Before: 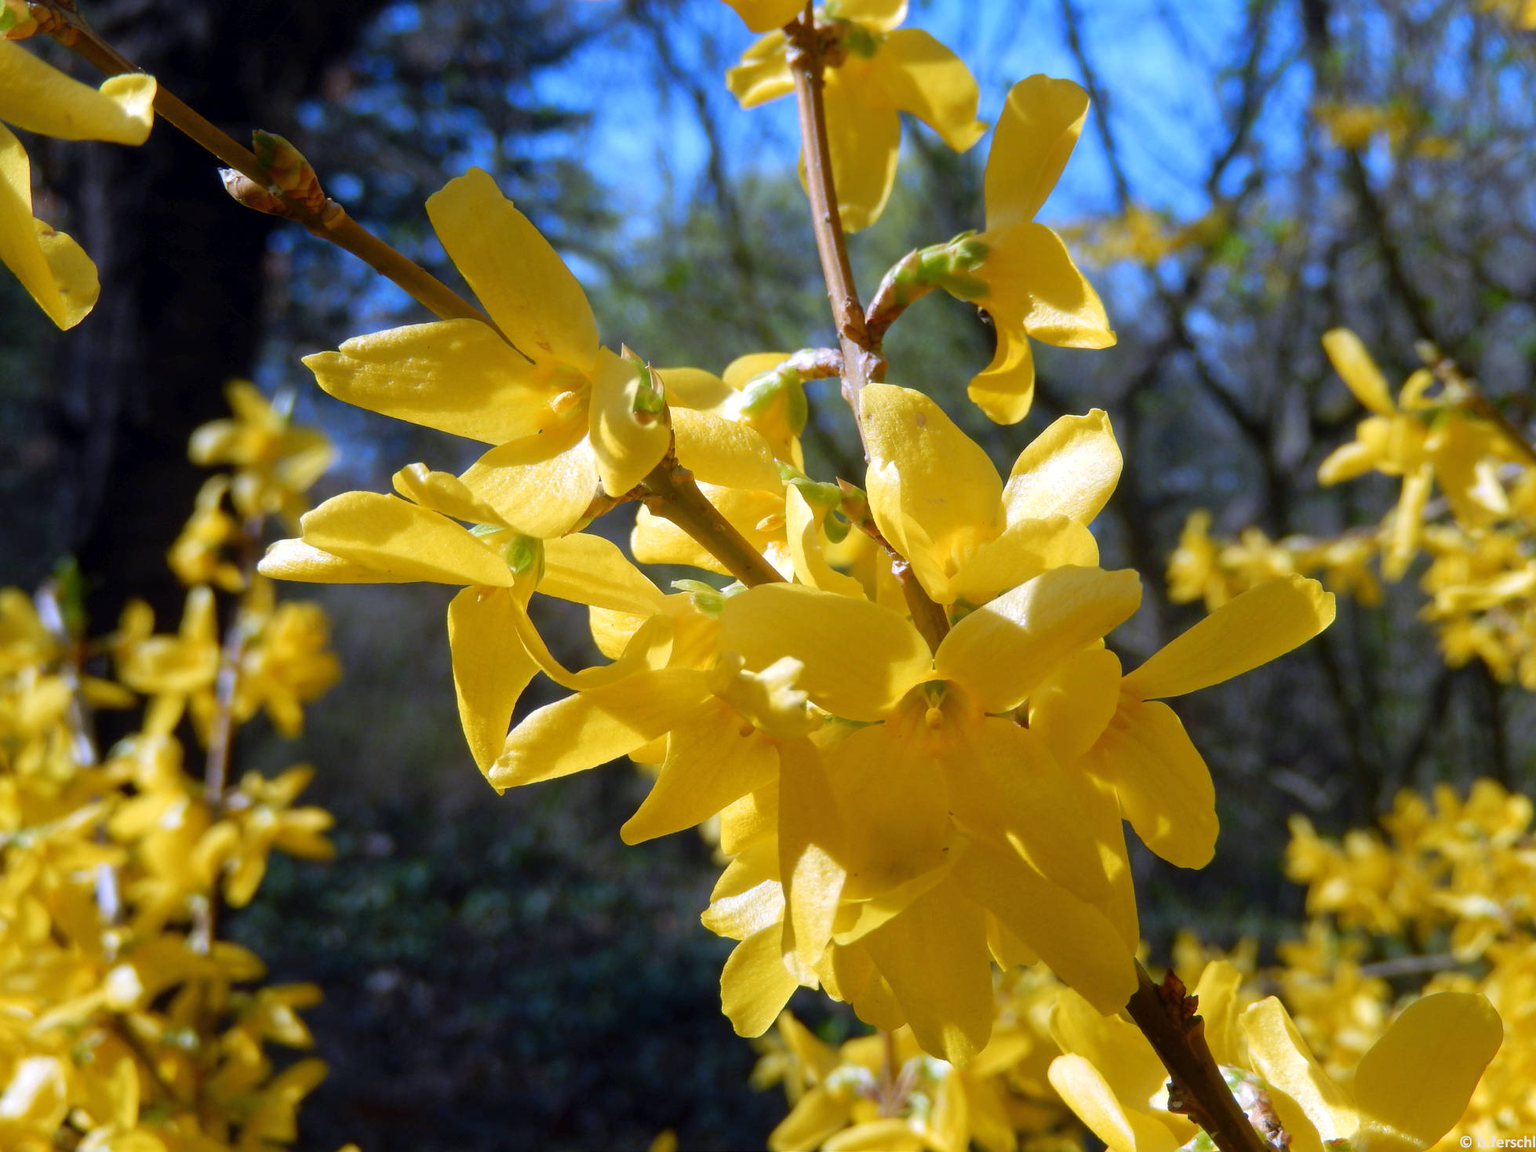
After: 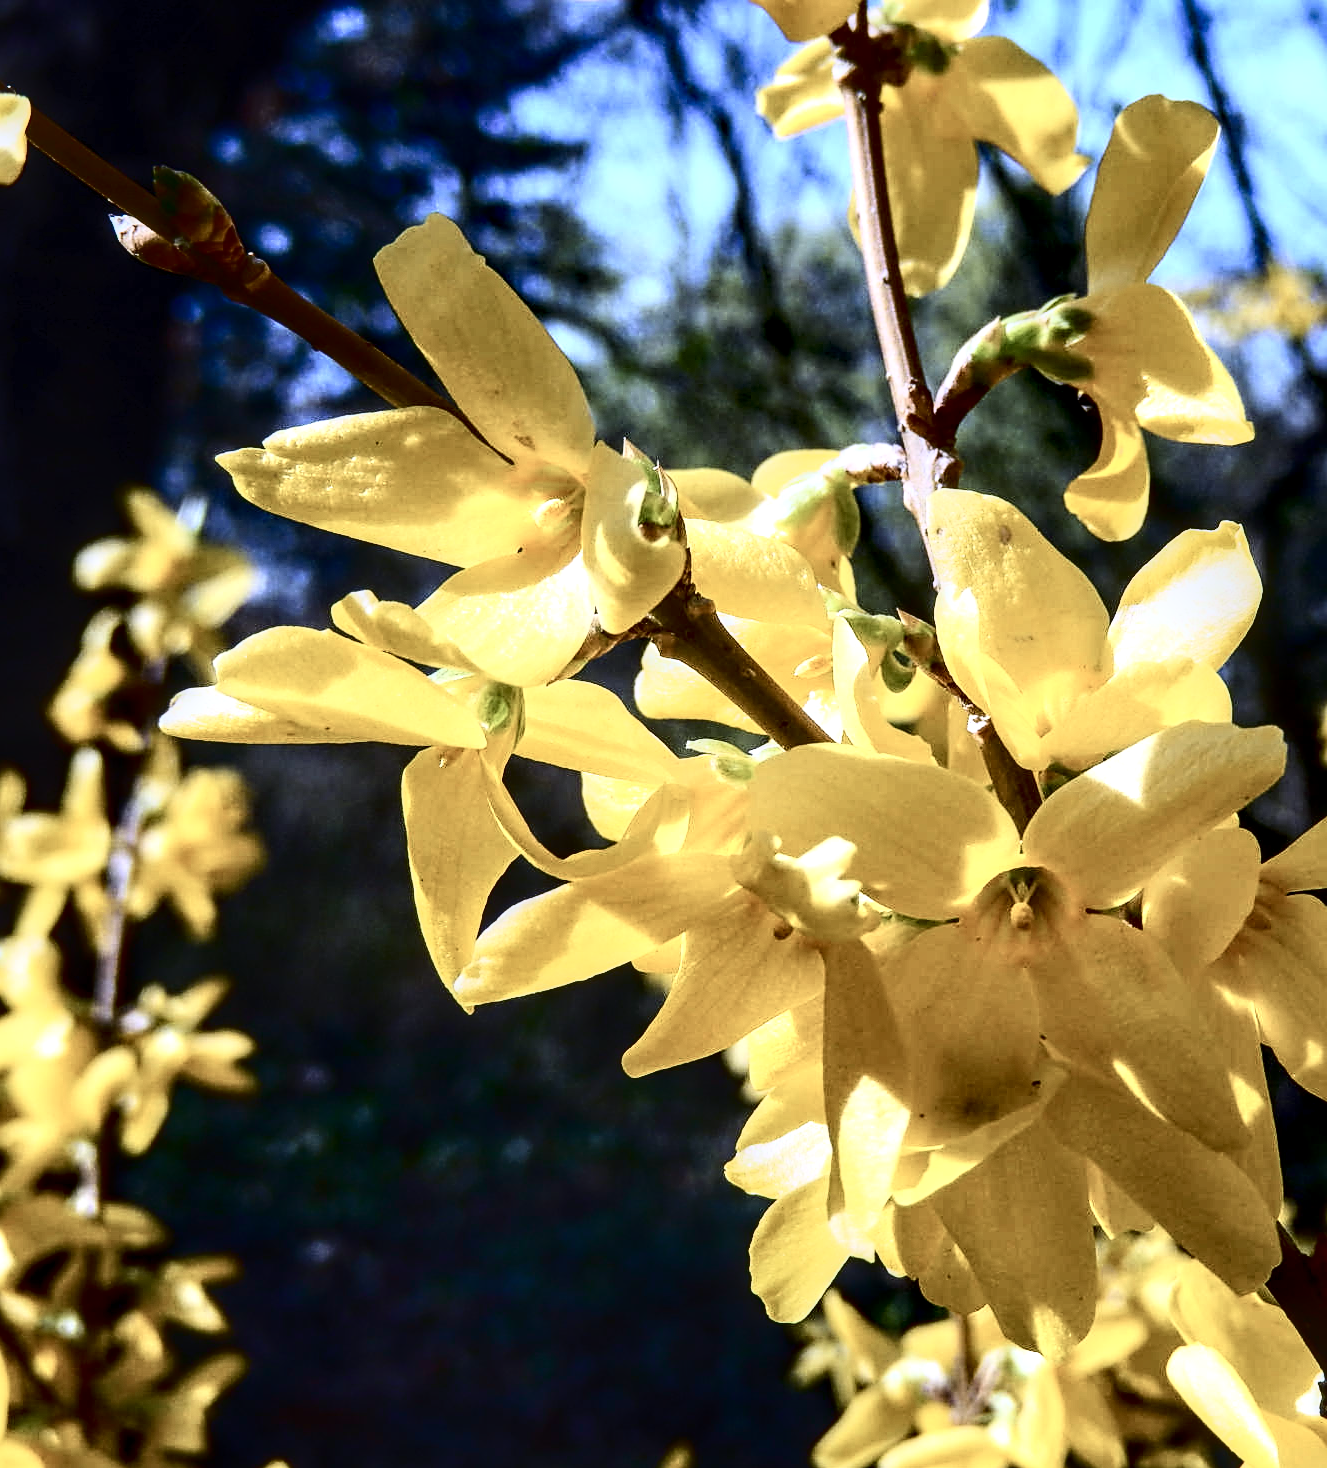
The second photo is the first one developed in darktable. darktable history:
shadows and highlights: shadows 36.33, highlights -28.11, soften with gaussian
local contrast: detail 150%
sharpen: on, module defaults
color correction: highlights b* 0, saturation 0.839
crop and rotate: left 8.667%, right 23.514%
color calibration: illuminant as shot in camera, x 0.358, y 0.373, temperature 4628.91 K
tone curve: curves: ch0 [(0, 0) (0.003, 0.005) (0.011, 0.008) (0.025, 0.01) (0.044, 0.014) (0.069, 0.017) (0.1, 0.022) (0.136, 0.028) (0.177, 0.037) (0.224, 0.049) (0.277, 0.091) (0.335, 0.168) (0.399, 0.292) (0.468, 0.463) (0.543, 0.637) (0.623, 0.792) (0.709, 0.903) (0.801, 0.963) (0.898, 0.985) (1, 1)], color space Lab, independent channels, preserve colors none
